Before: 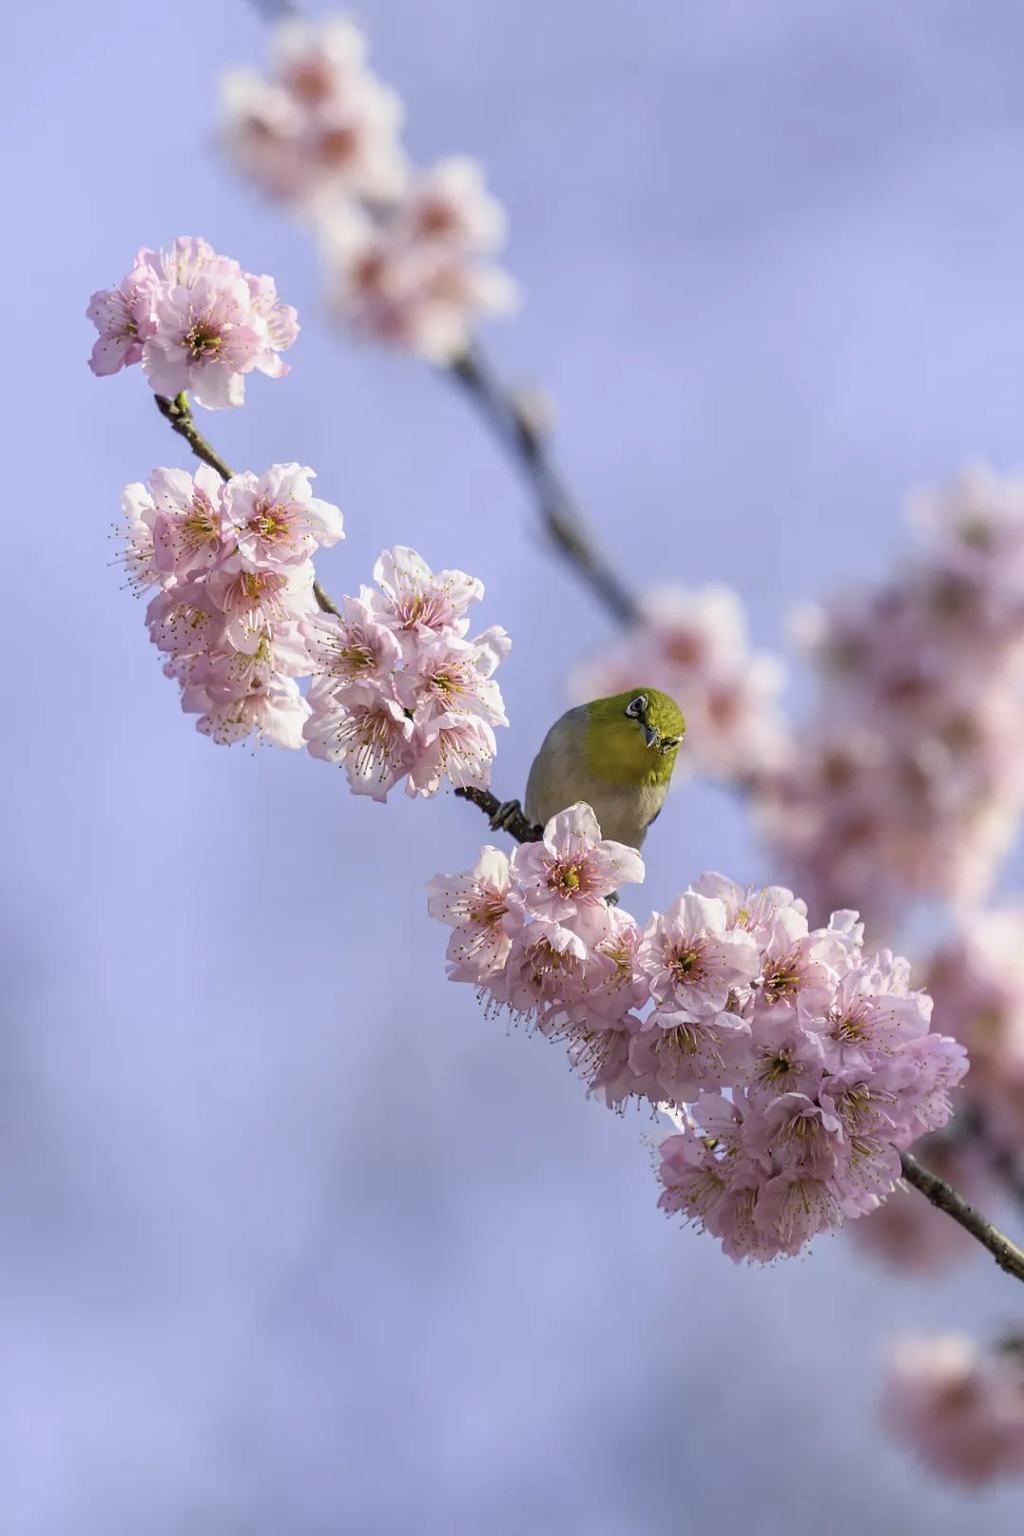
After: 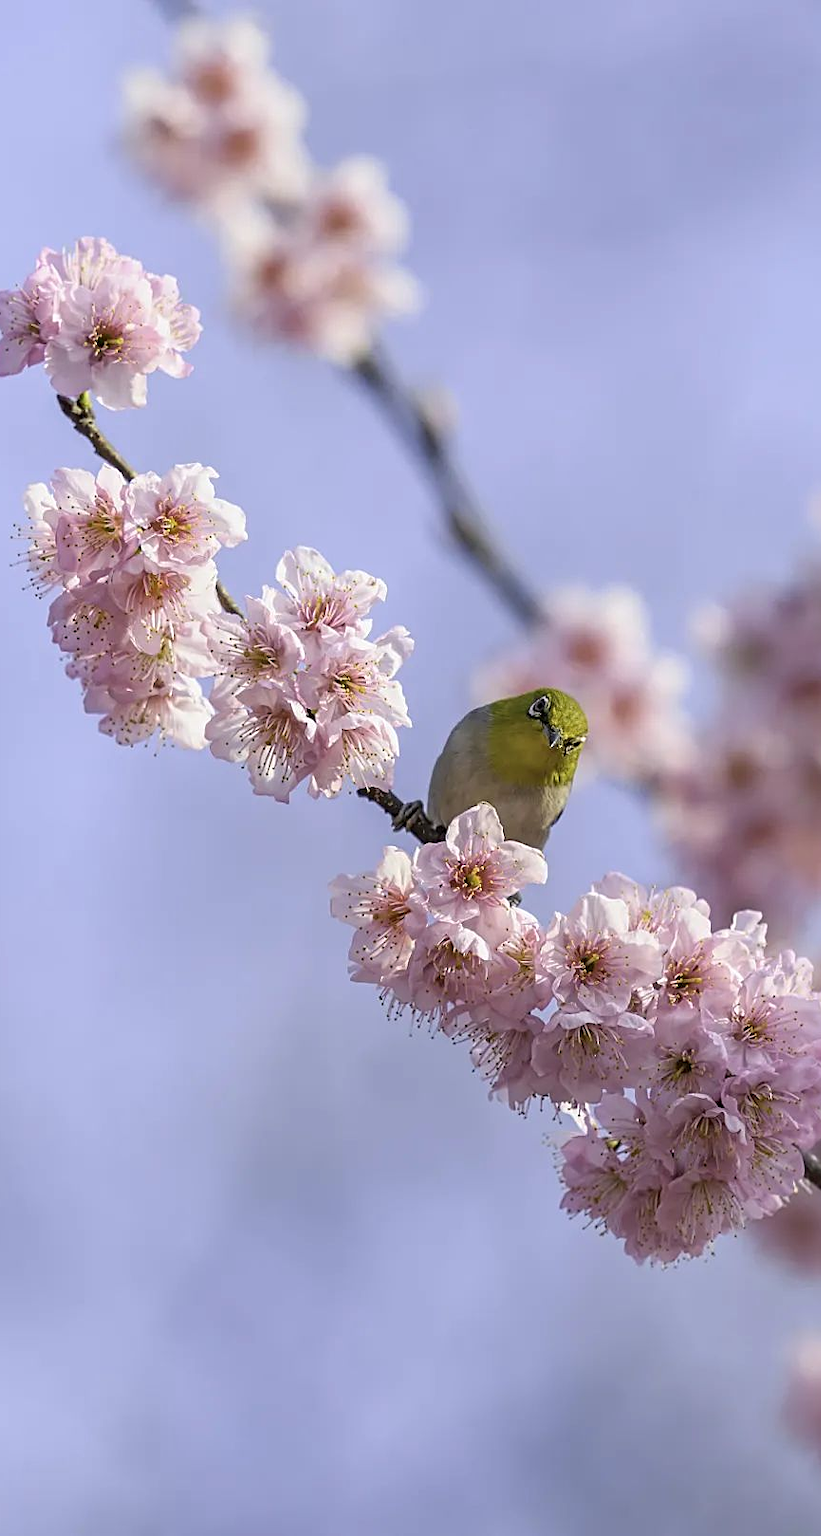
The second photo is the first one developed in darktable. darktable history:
sharpen: on, module defaults
crop and rotate: left 9.597%, right 10.195%
